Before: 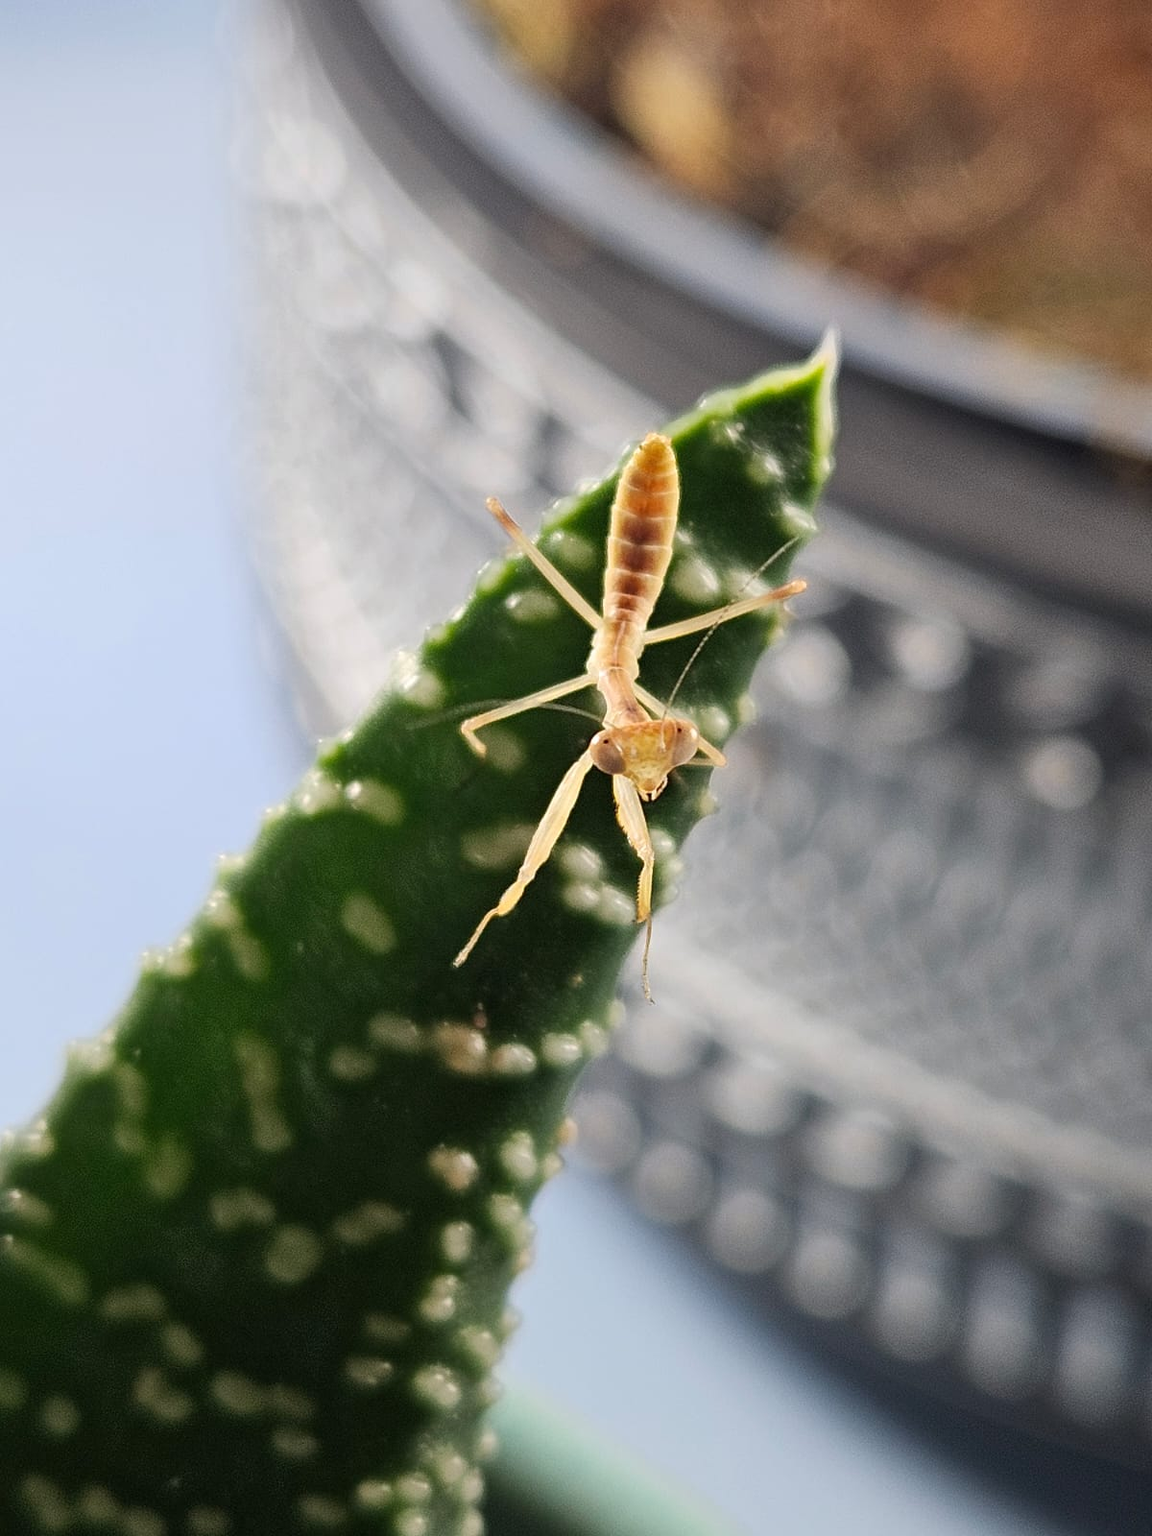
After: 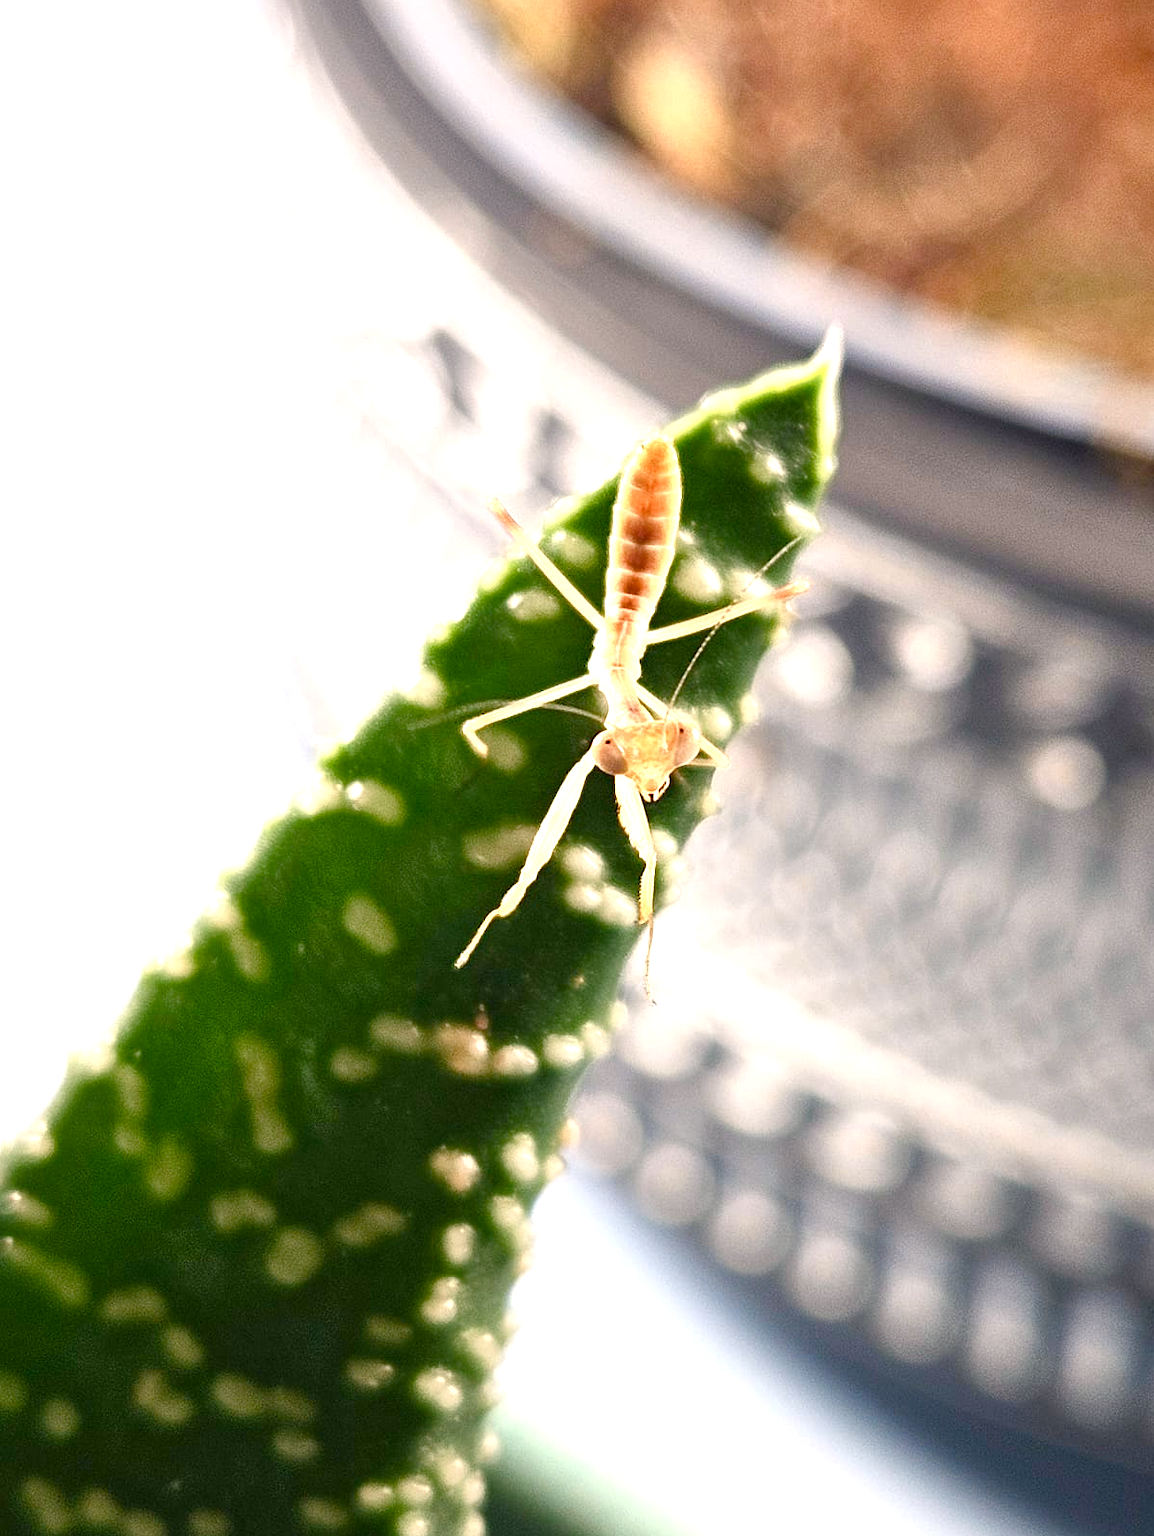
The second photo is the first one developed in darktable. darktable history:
color balance rgb: highlights gain › chroma 3.082%, highlights gain › hue 60.26°, perceptual saturation grading › global saturation 20%, perceptual saturation grading › highlights -49.796%, perceptual saturation grading › shadows 25.881%, global vibrance 33.813%
crop: top 0.162%, bottom 0.104%
exposure: black level correction 0, exposure 1.122 EV, compensate highlight preservation false
